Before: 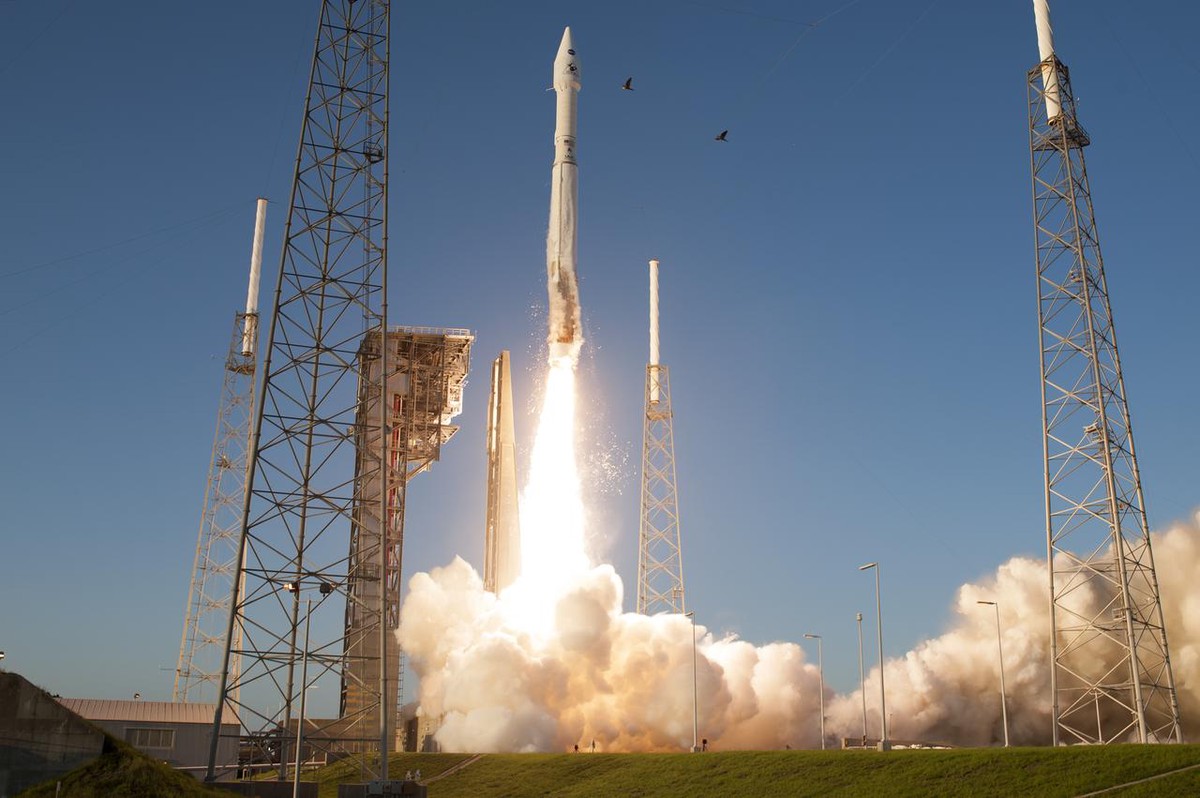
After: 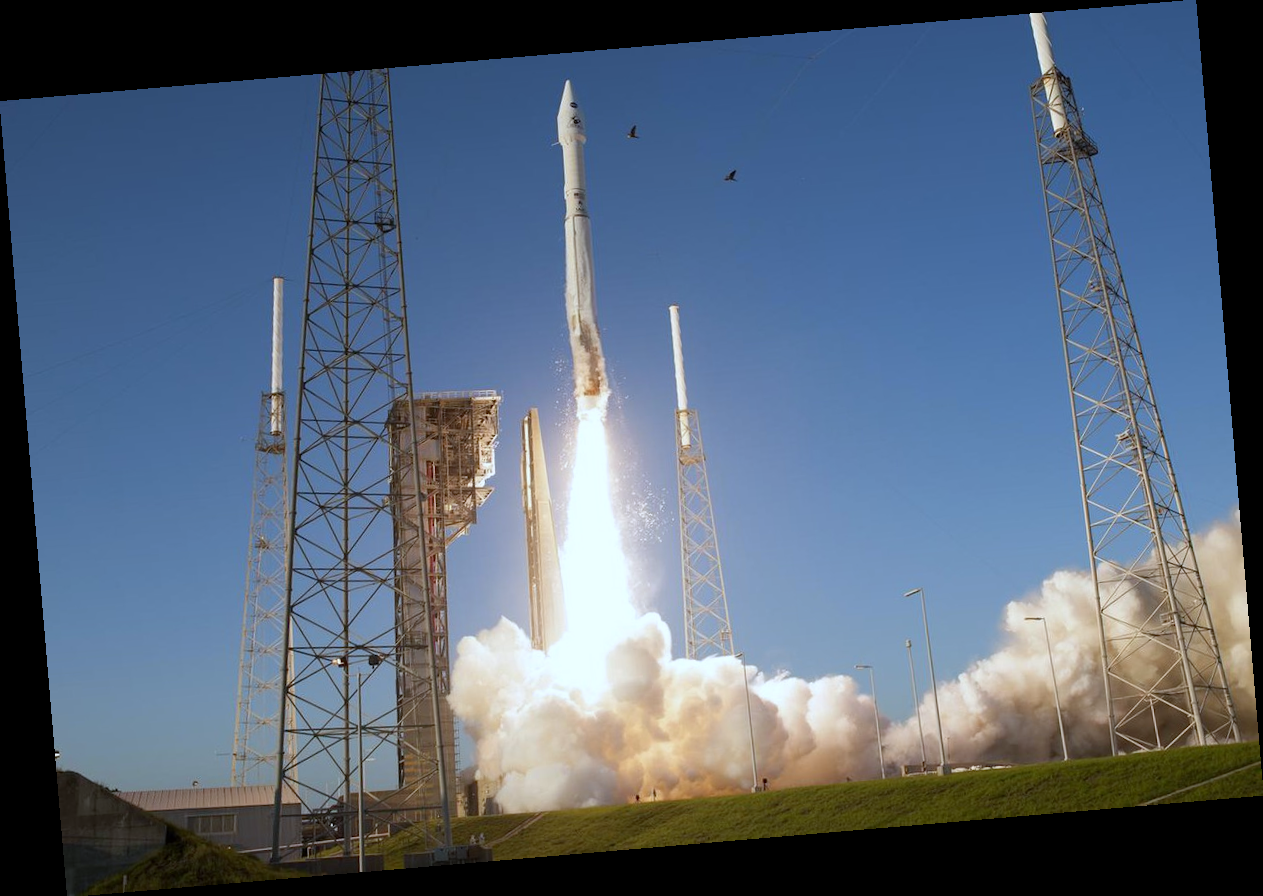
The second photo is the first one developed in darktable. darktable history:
white balance: red 0.924, blue 1.095
rotate and perspective: rotation -4.86°, automatic cropping off
